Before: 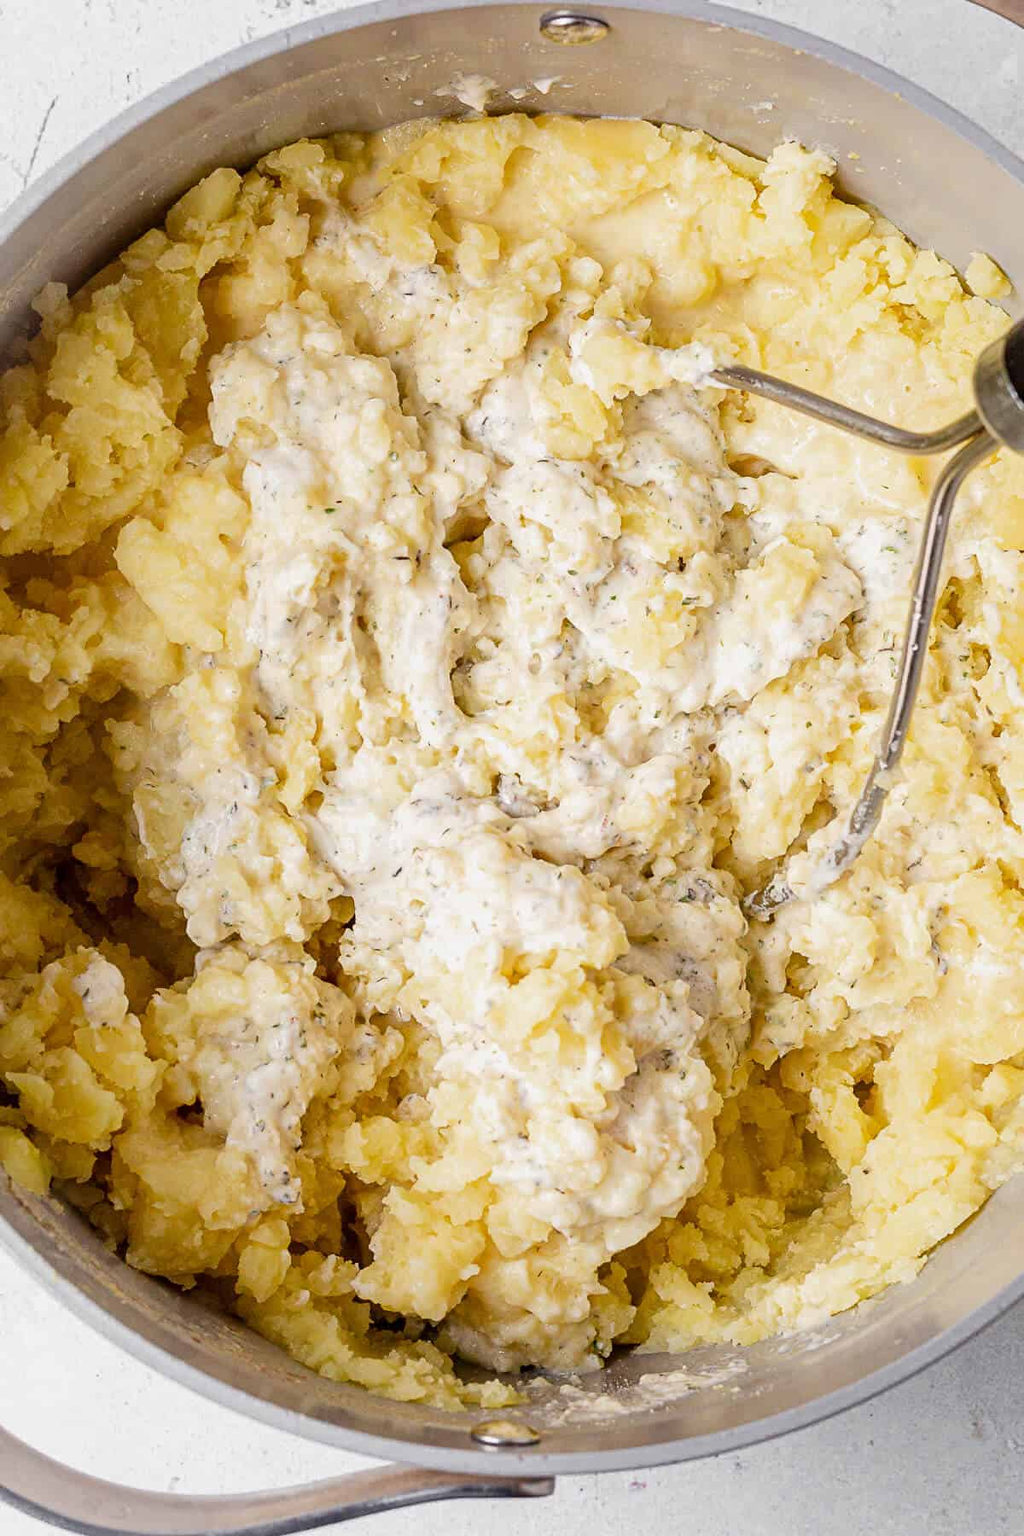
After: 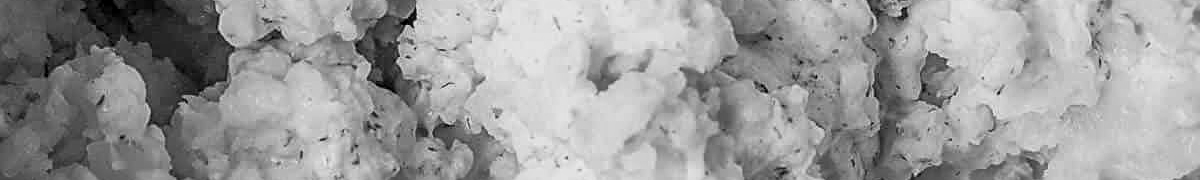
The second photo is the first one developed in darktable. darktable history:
filmic rgb: black relative exposure -11.35 EV, white relative exposure 3.22 EV, hardness 6.76, color science v6 (2022)
local contrast: on, module defaults
sharpen: on, module defaults
monochrome: a -11.7, b 1.62, size 0.5, highlights 0.38
rgb levels: preserve colors max RGB
color balance rgb: global vibrance 6.81%, saturation formula JzAzBz (2021)
crop and rotate: top 59.084%, bottom 30.916%
